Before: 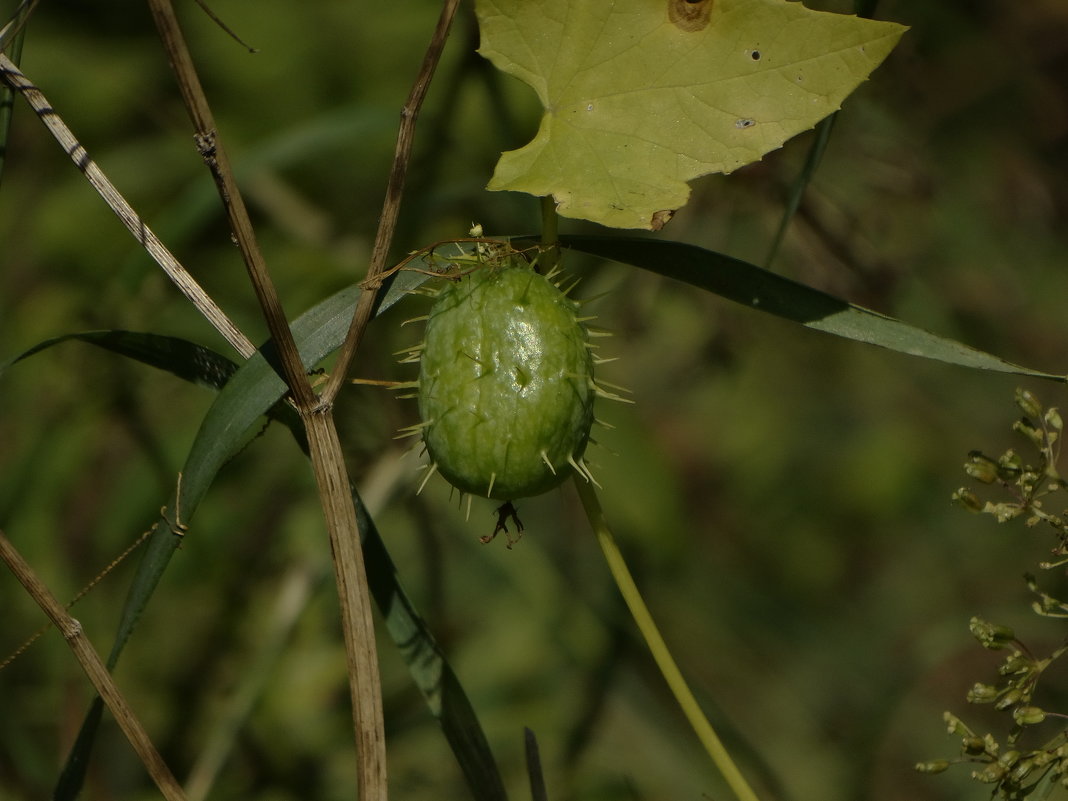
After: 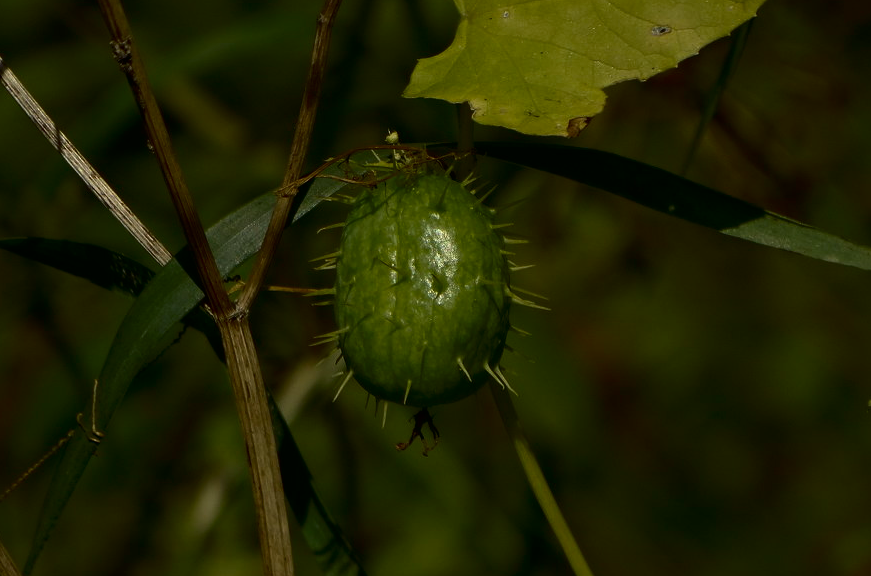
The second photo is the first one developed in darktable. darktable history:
crop: left 7.904%, top 11.728%, right 10.473%, bottom 15.392%
contrast brightness saturation: contrast 0.127, brightness -0.239, saturation 0.146
